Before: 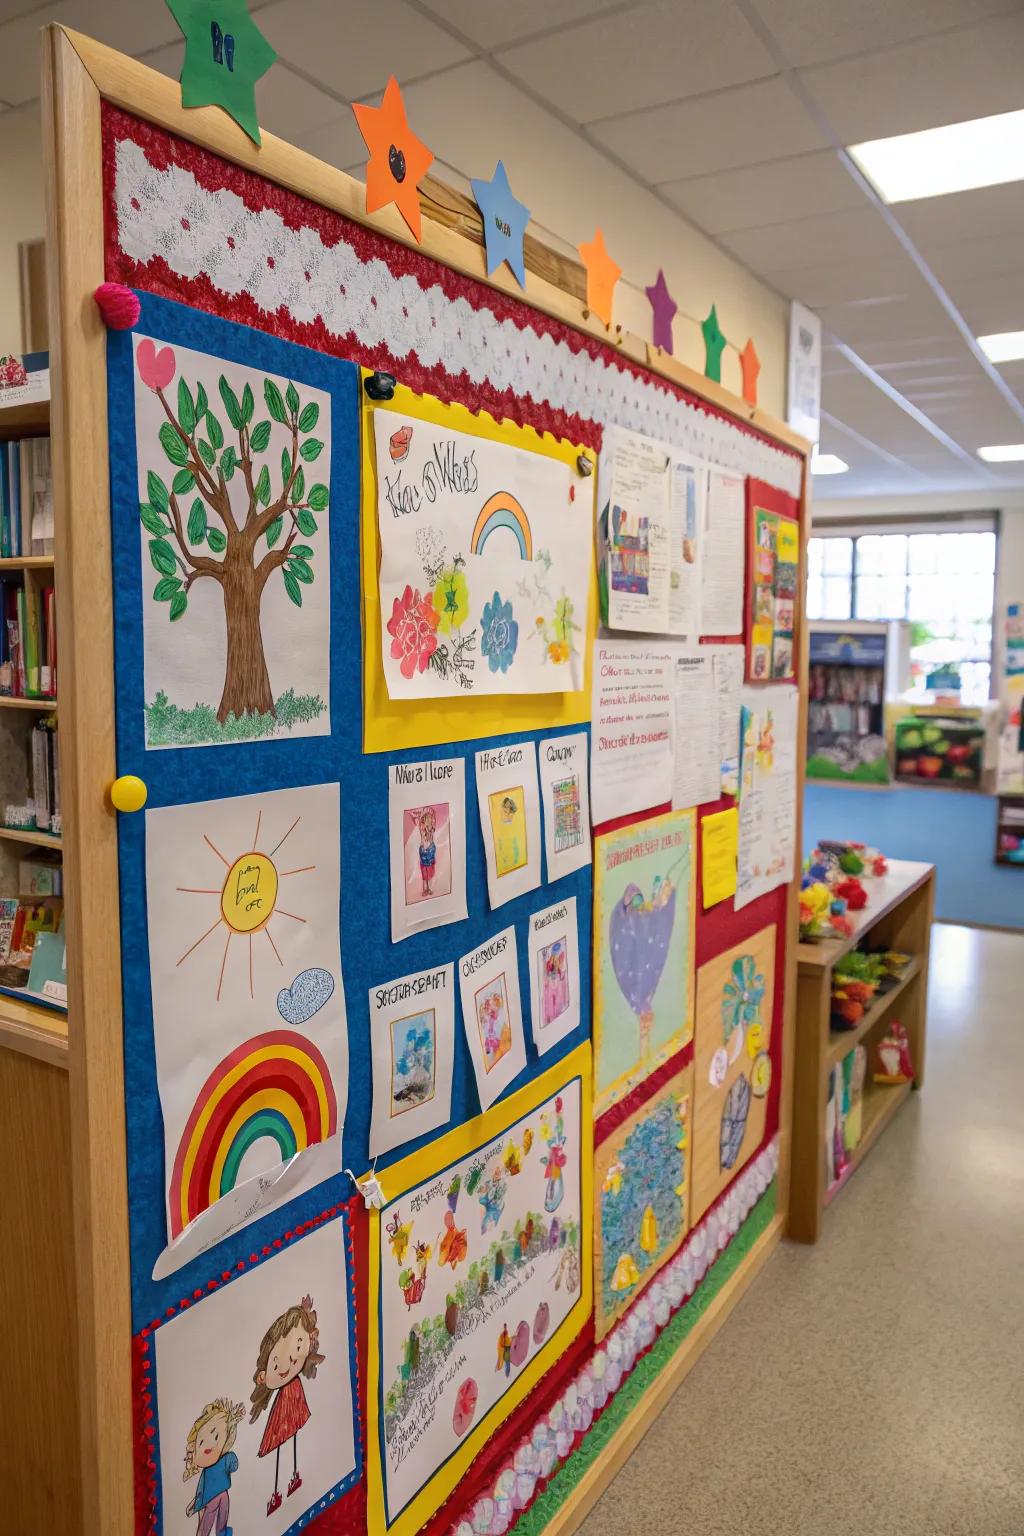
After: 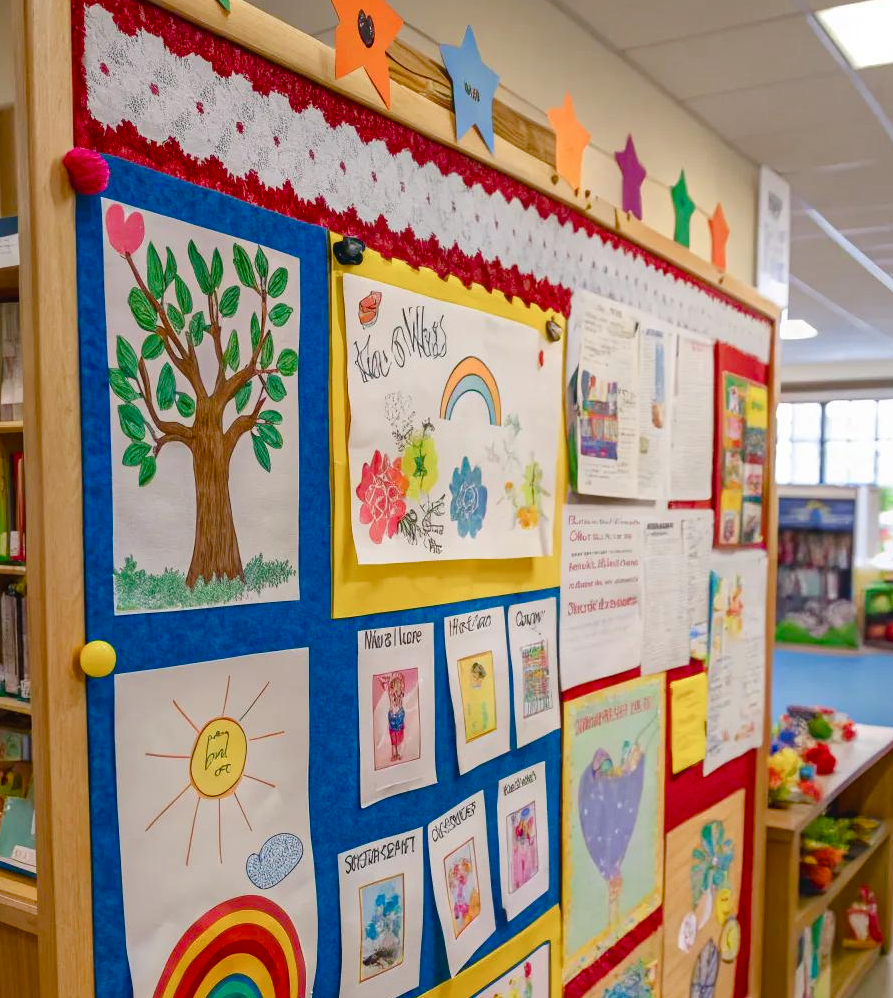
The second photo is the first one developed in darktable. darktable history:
crop: left 3.048%, top 8.822%, right 9.675%, bottom 26.185%
color balance rgb: power › hue 313.35°, global offset › luminance 0.258%, linear chroma grading › global chroma 8.684%, perceptual saturation grading › global saturation 25.209%, perceptual saturation grading › highlights -50.149%, perceptual saturation grading › shadows 31.145%, global vibrance 9.894%
